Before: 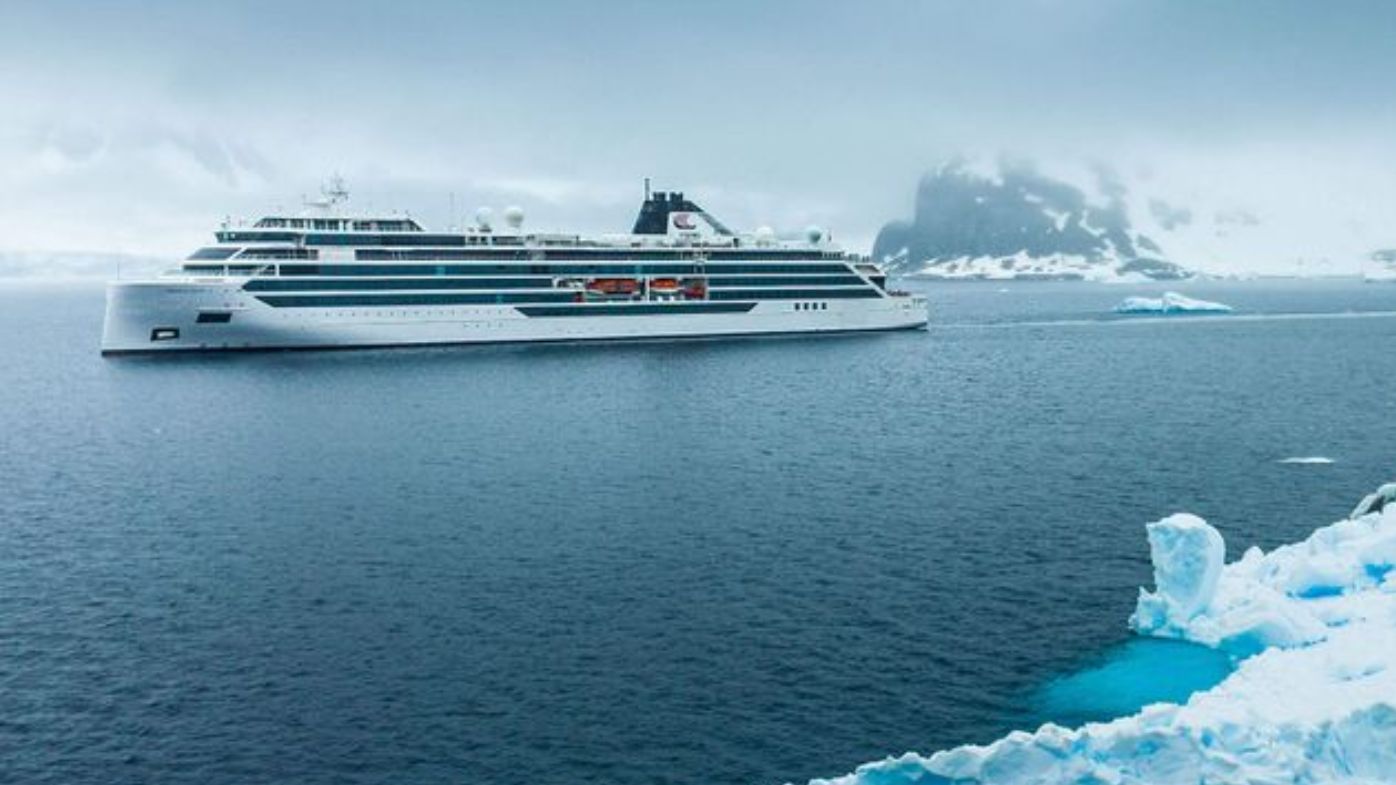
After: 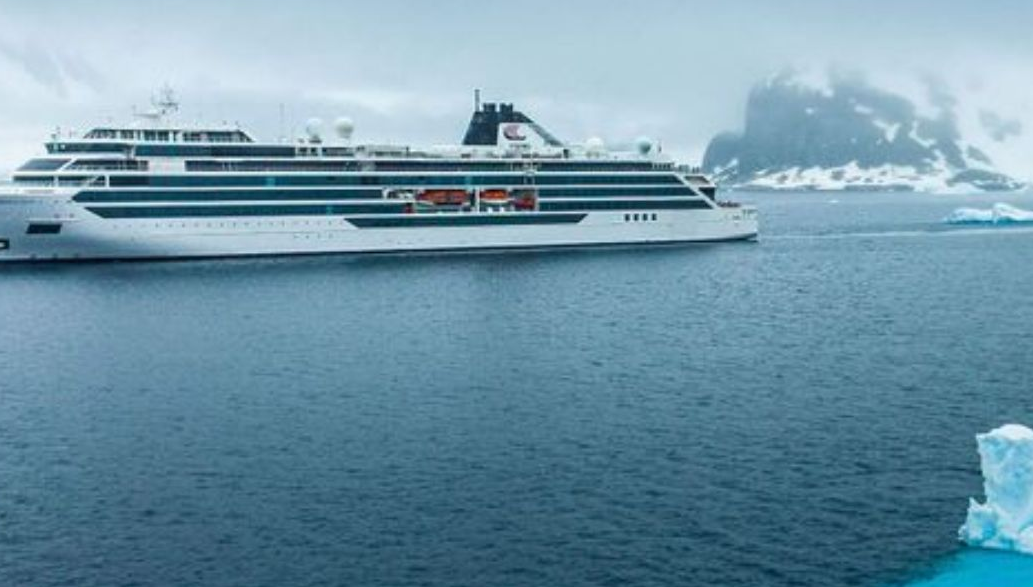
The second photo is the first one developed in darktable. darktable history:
crop and rotate: left 12.198%, top 11.448%, right 13.752%, bottom 13.755%
